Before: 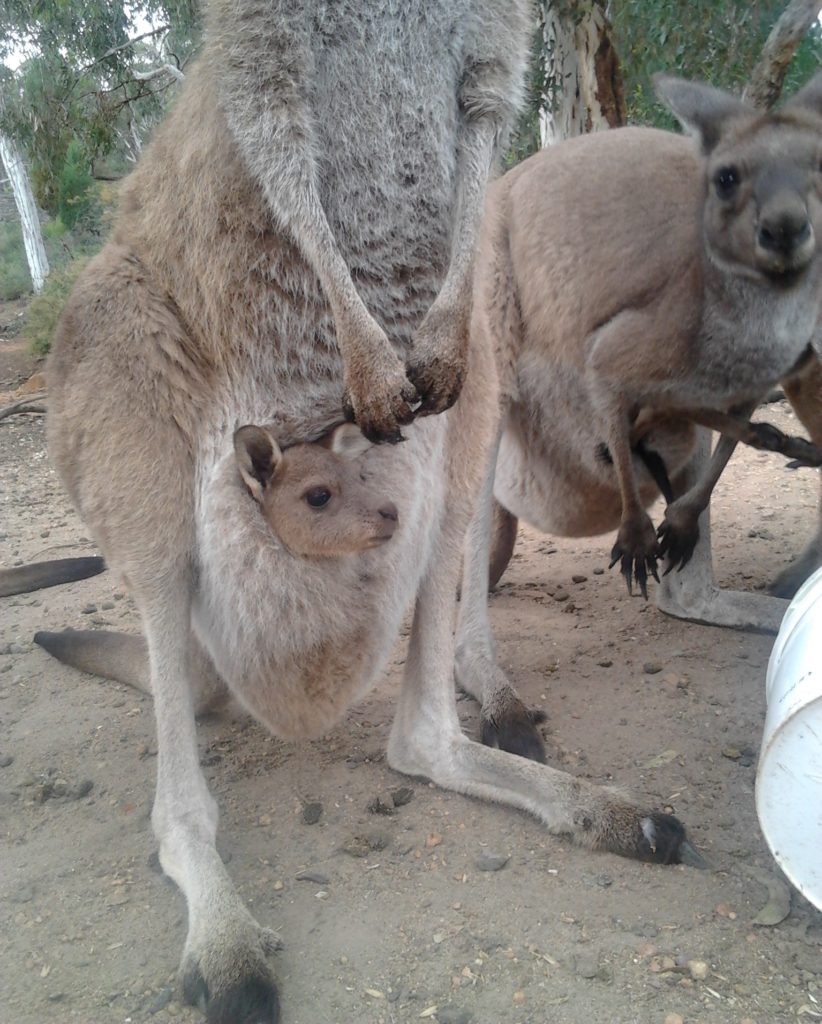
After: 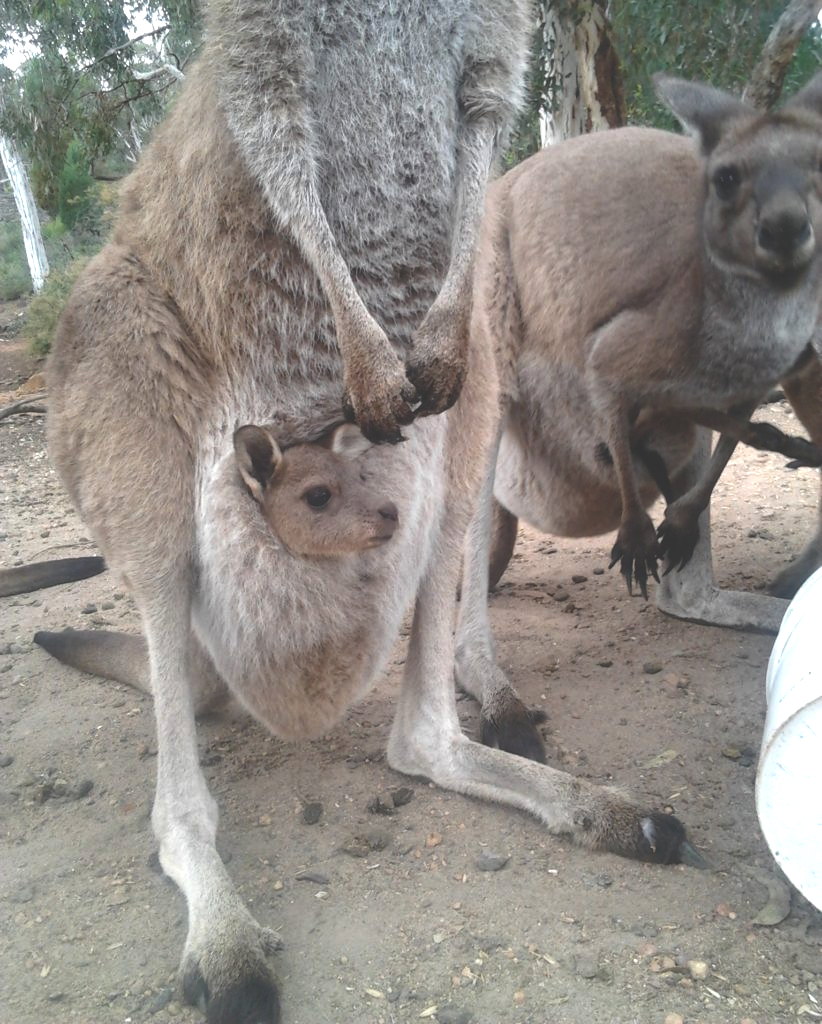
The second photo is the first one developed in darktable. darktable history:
exposure: black level correction -0.071, exposure 0.5 EV, compensate highlight preservation false
contrast brightness saturation: contrast 0.1, brightness -0.26, saturation 0.14
